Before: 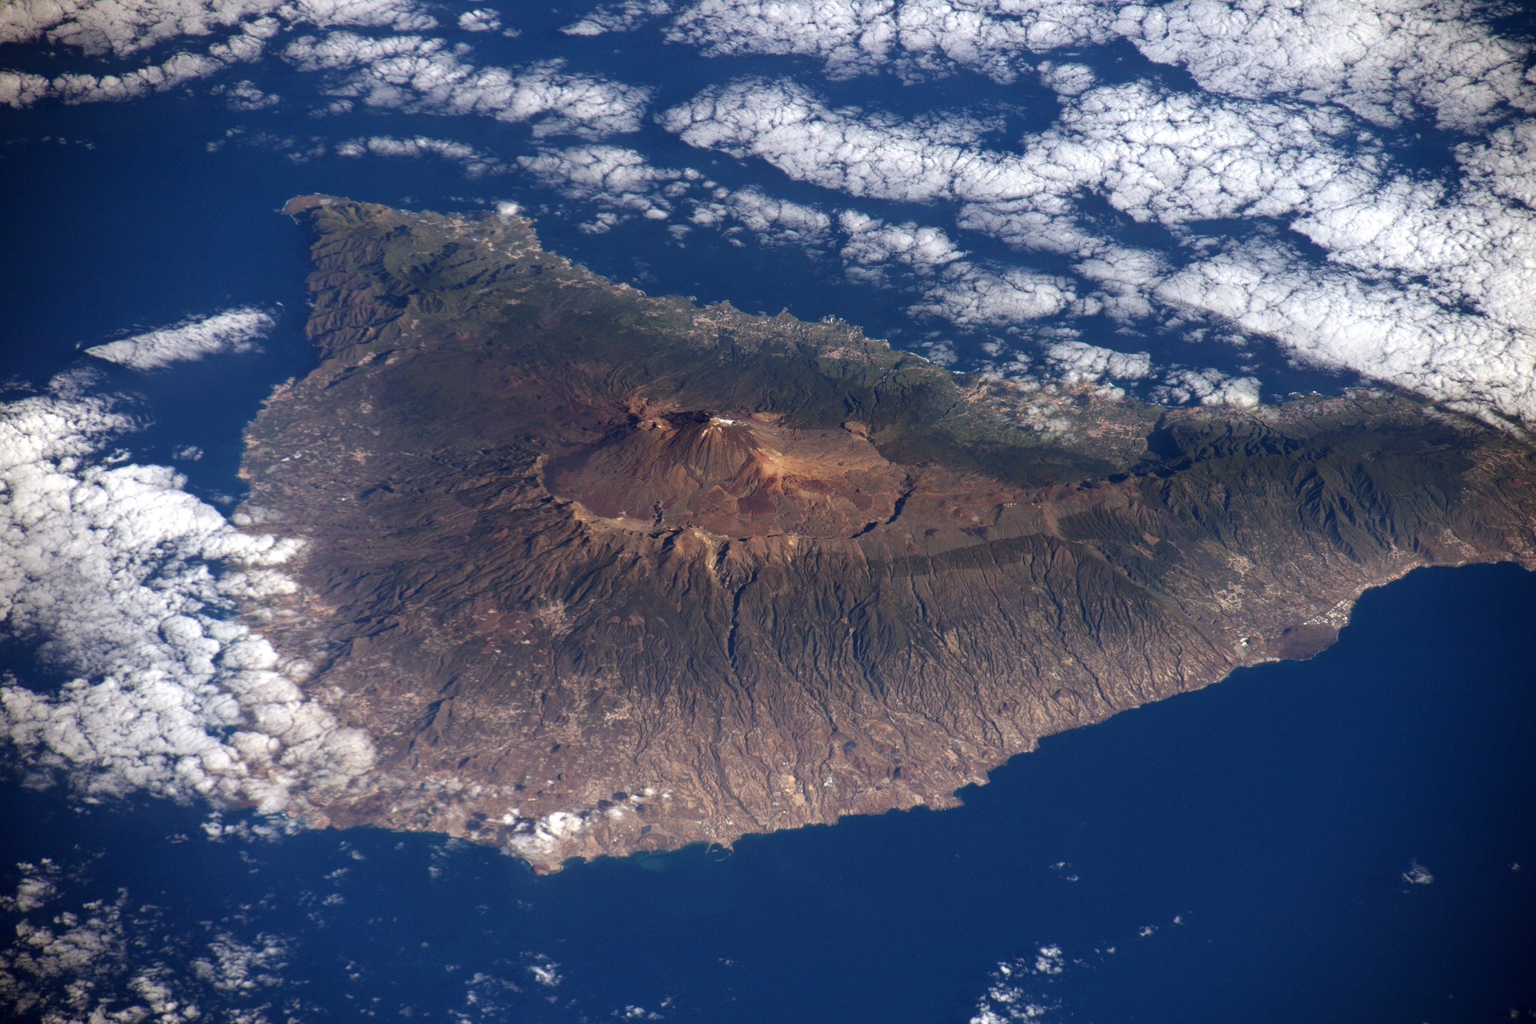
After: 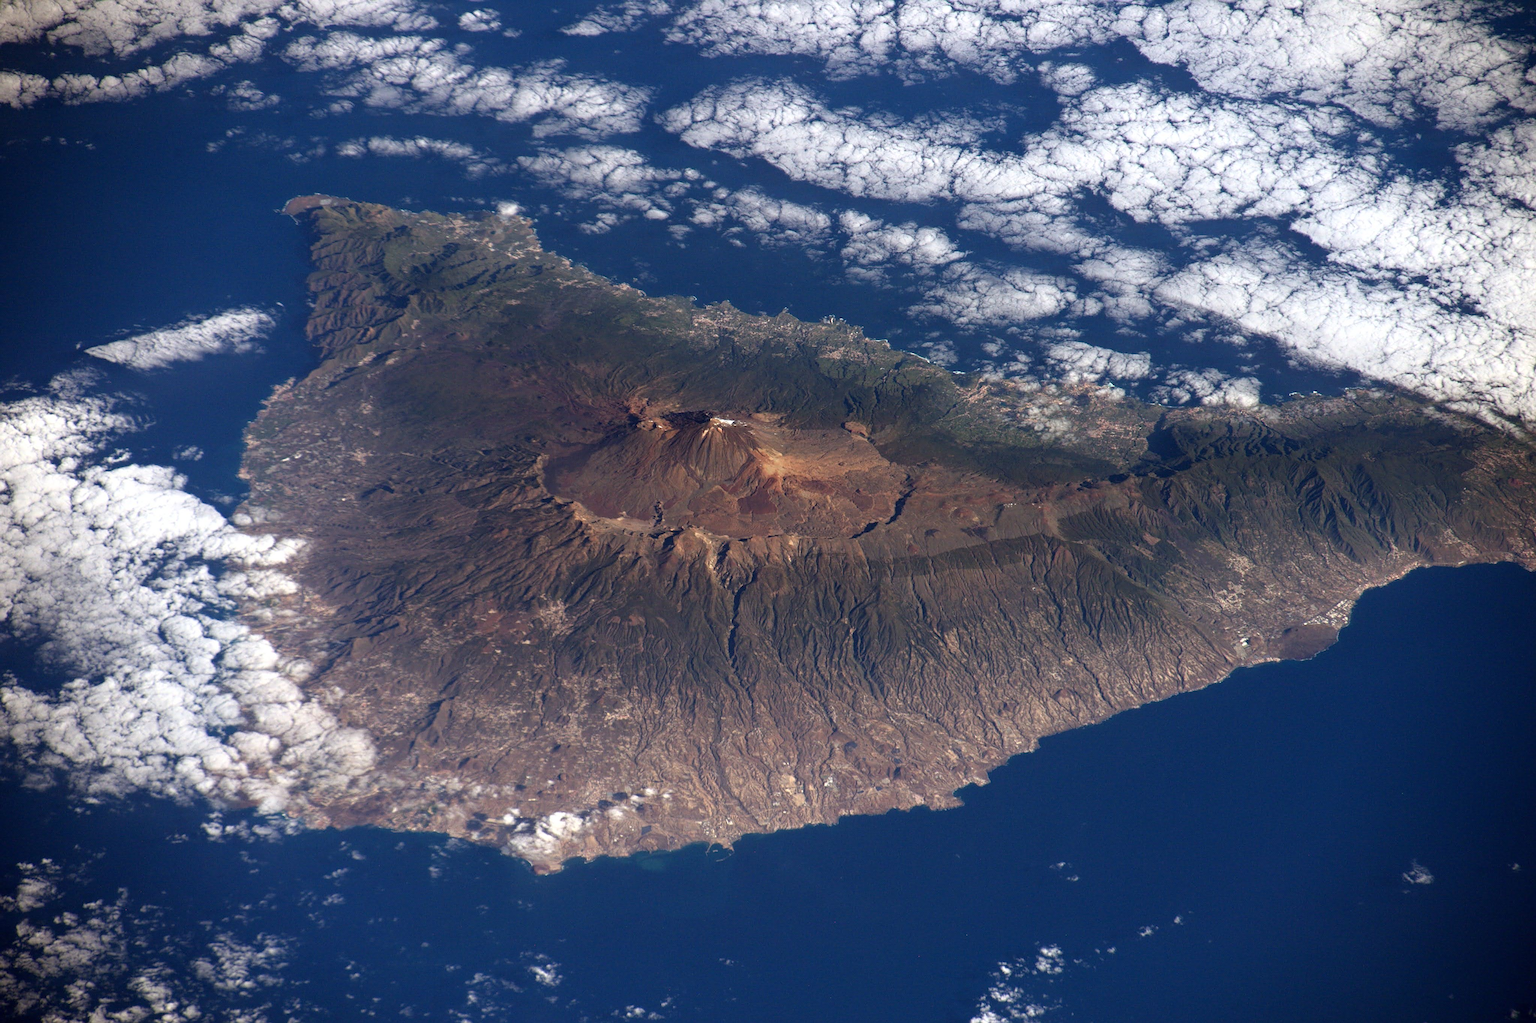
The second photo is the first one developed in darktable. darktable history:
sharpen: on, module defaults
shadows and highlights: shadows -0.84, highlights 40.81
